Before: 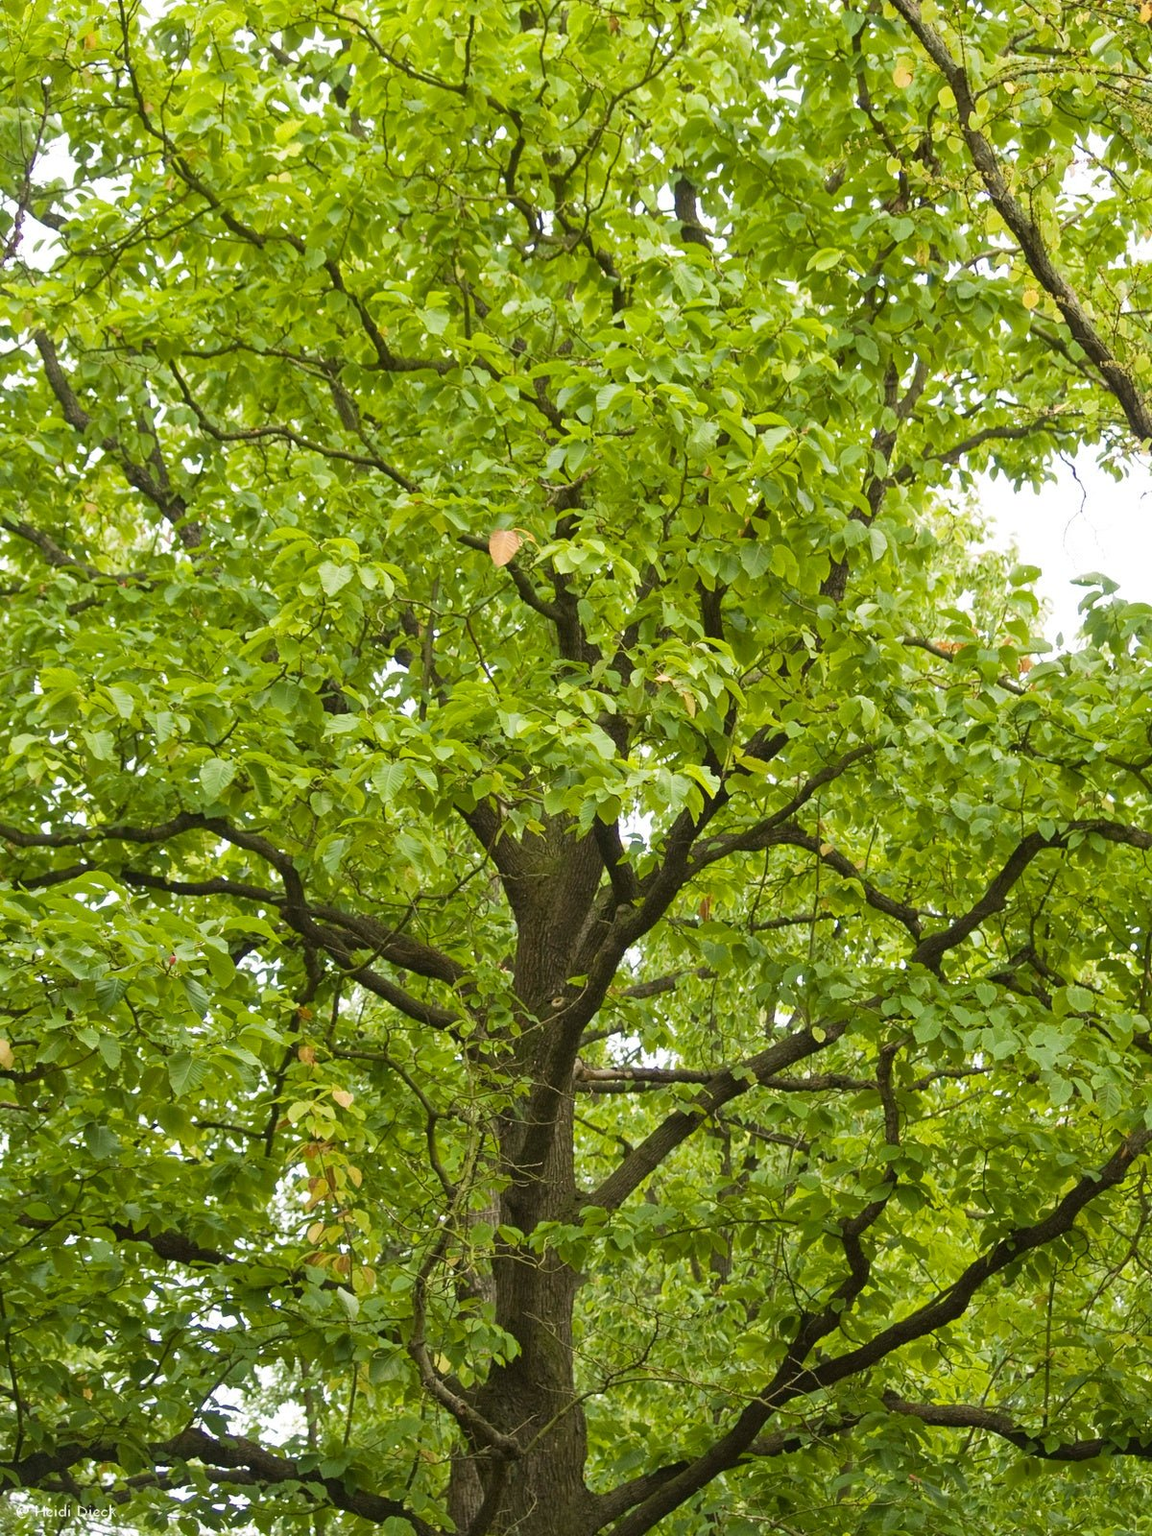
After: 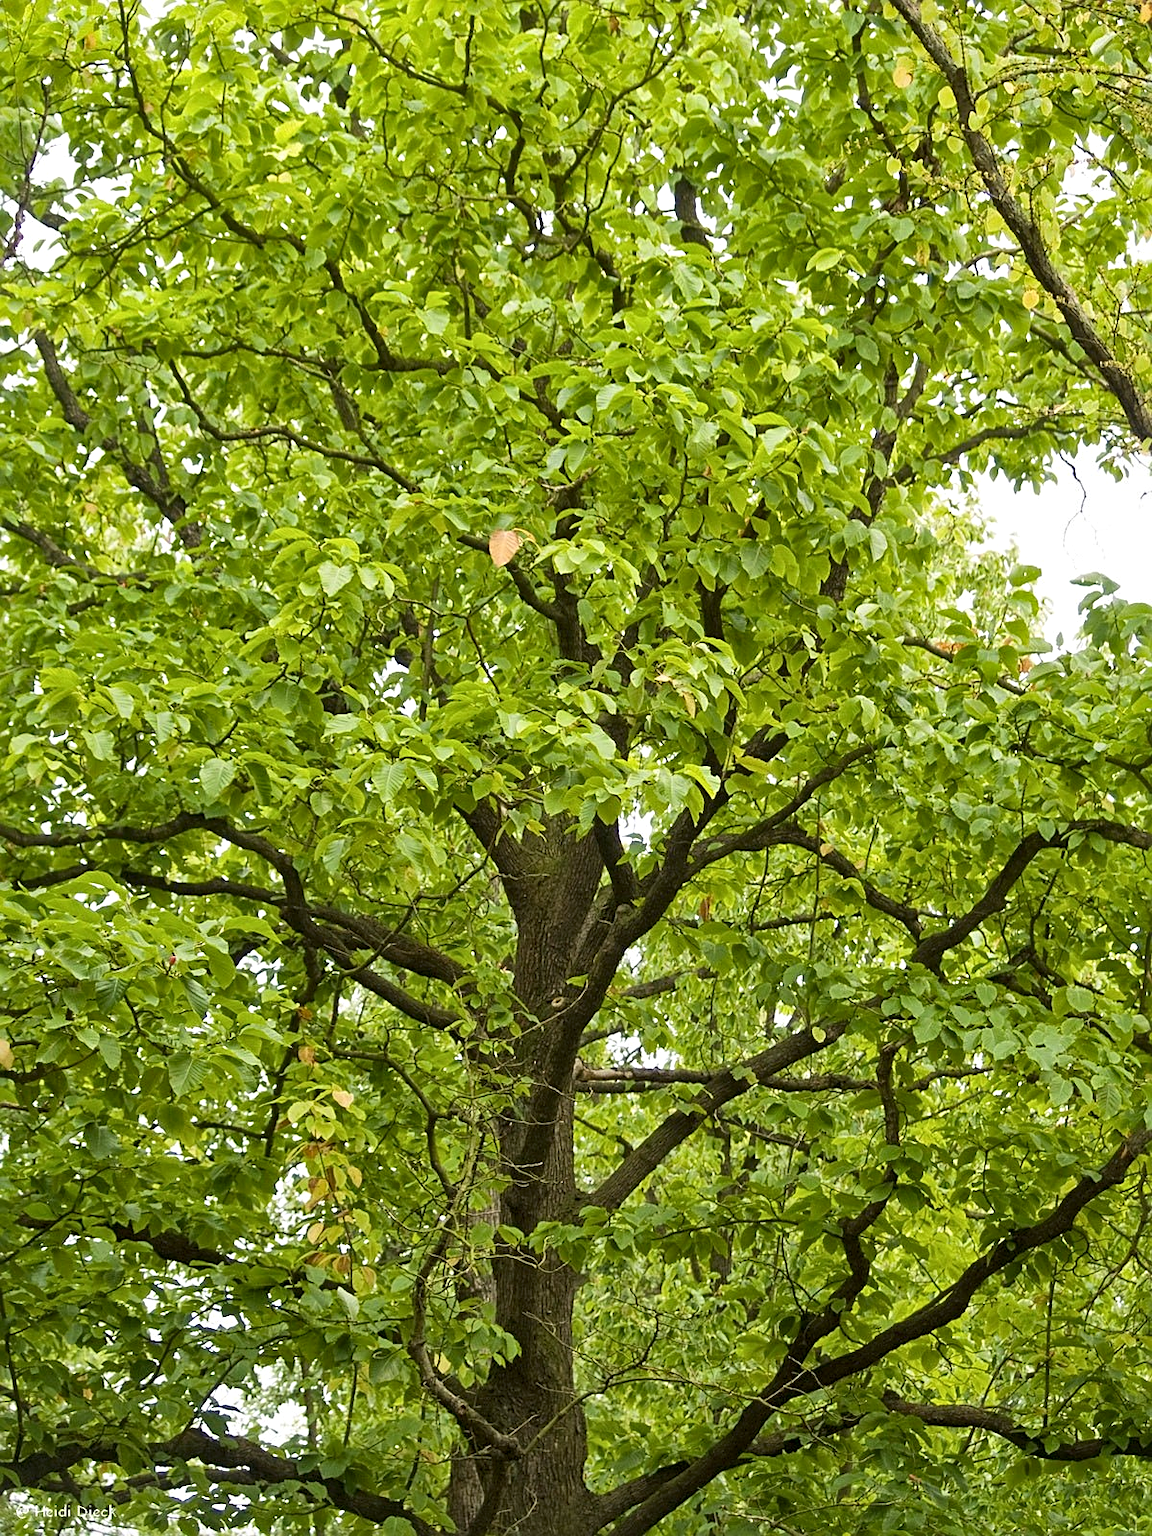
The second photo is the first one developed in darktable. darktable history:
sharpen: on, module defaults
local contrast: mode bilateral grid, contrast 21, coarseness 50, detail 139%, midtone range 0.2
exposure: black level correction 0.001, compensate highlight preservation false
